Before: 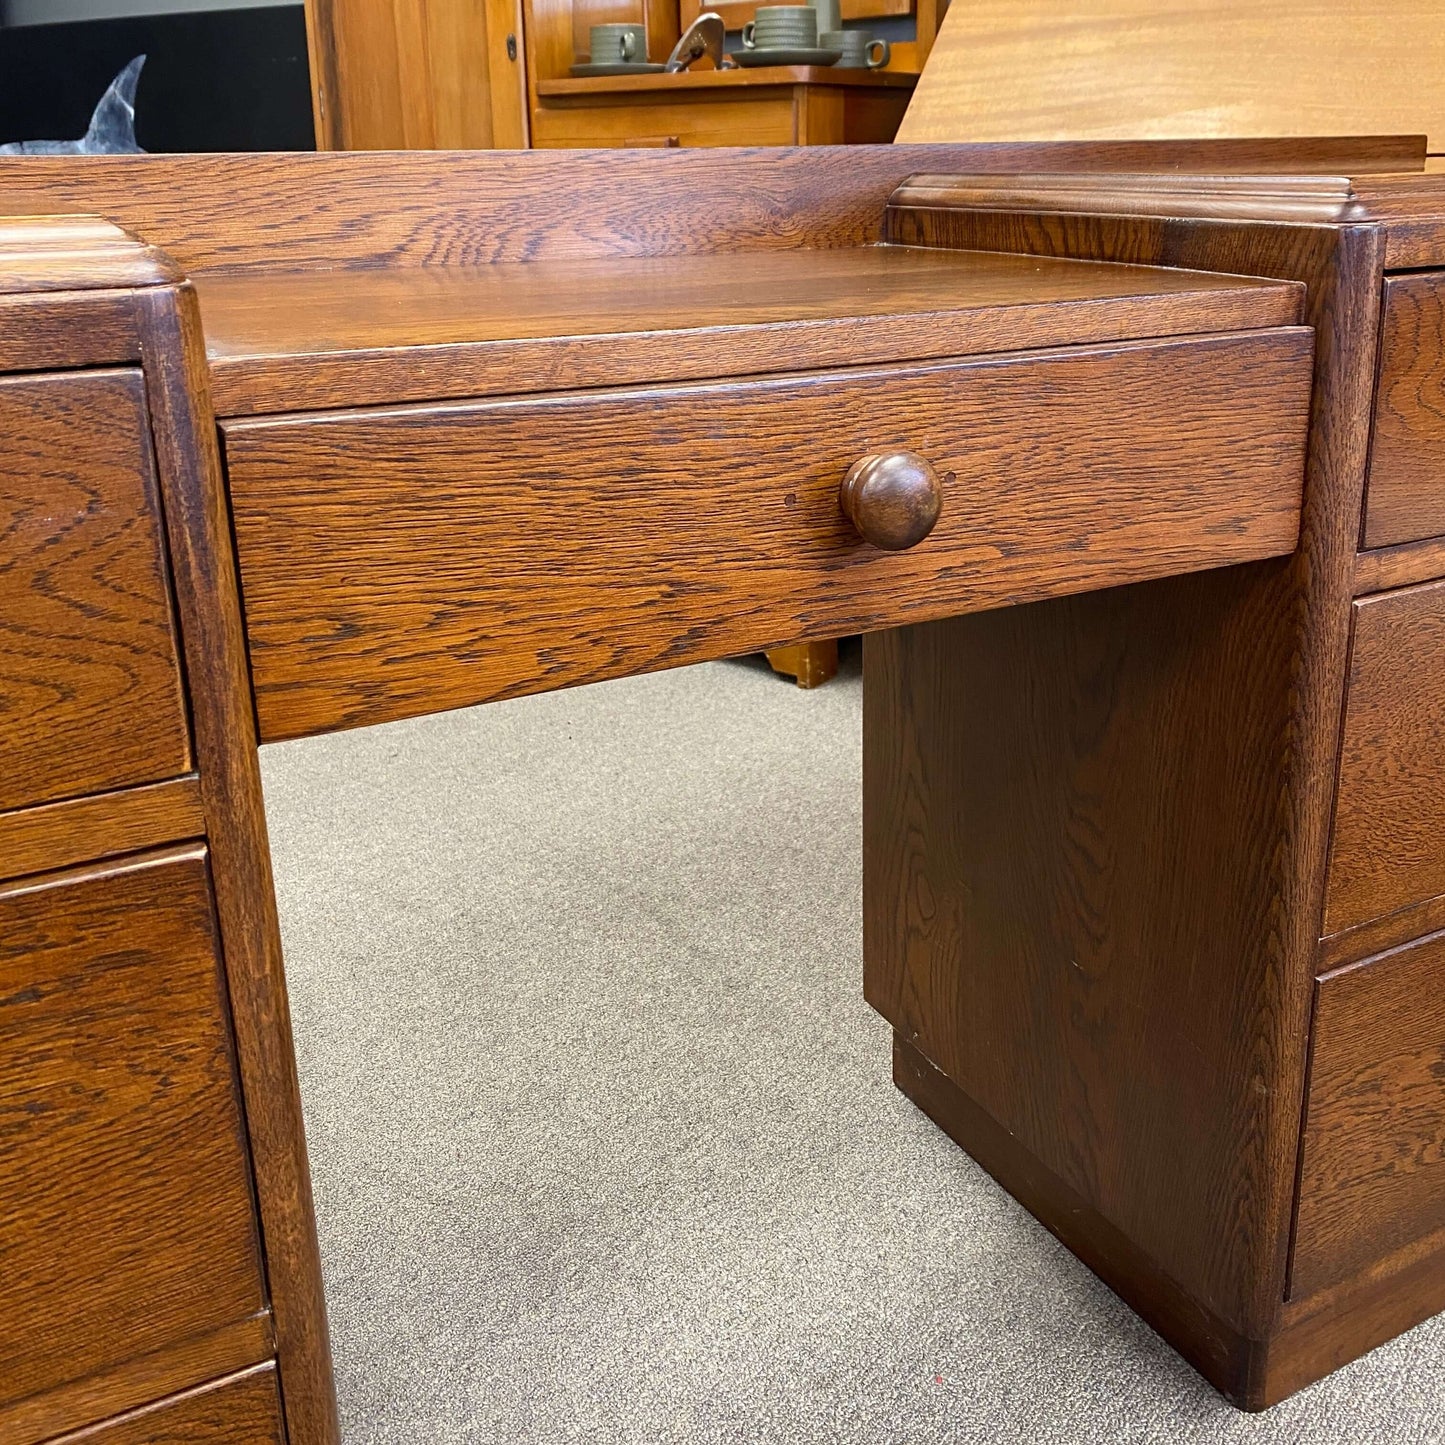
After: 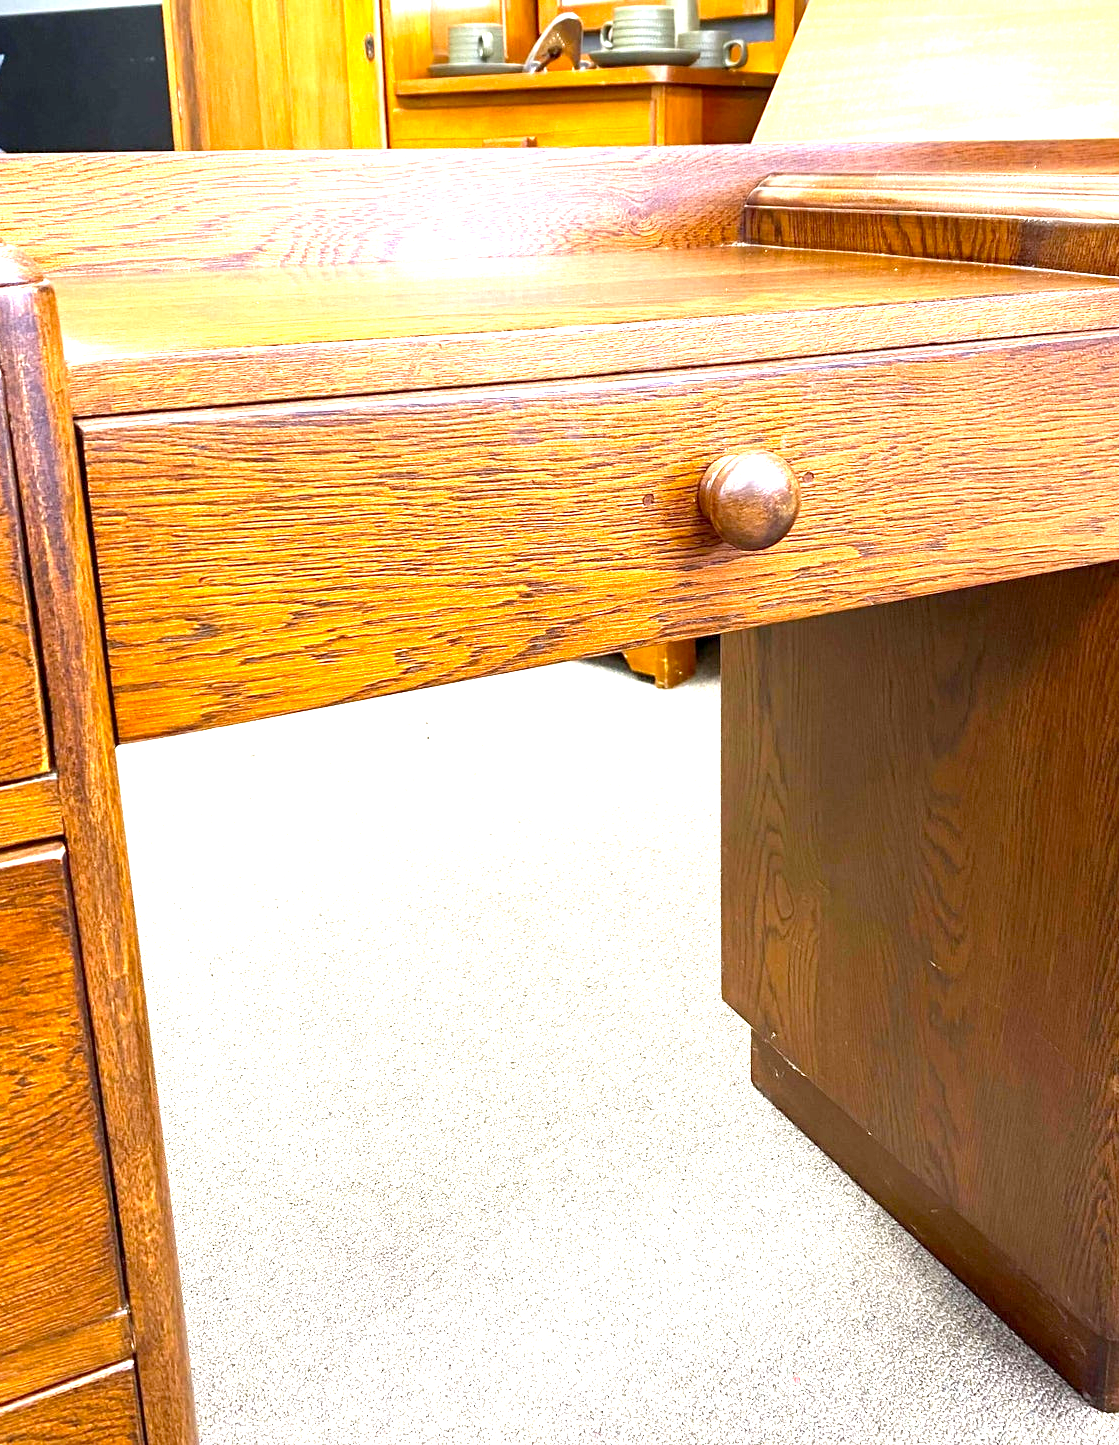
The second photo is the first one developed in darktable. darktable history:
crop: left 9.88%, right 12.664%
exposure: black level correction 0.001, exposure 1.822 EV, compensate exposure bias true, compensate highlight preservation false
color balance: output saturation 110%
white balance: red 0.988, blue 1.017
base curve: curves: ch0 [(0, 0) (0.989, 0.992)], preserve colors none
